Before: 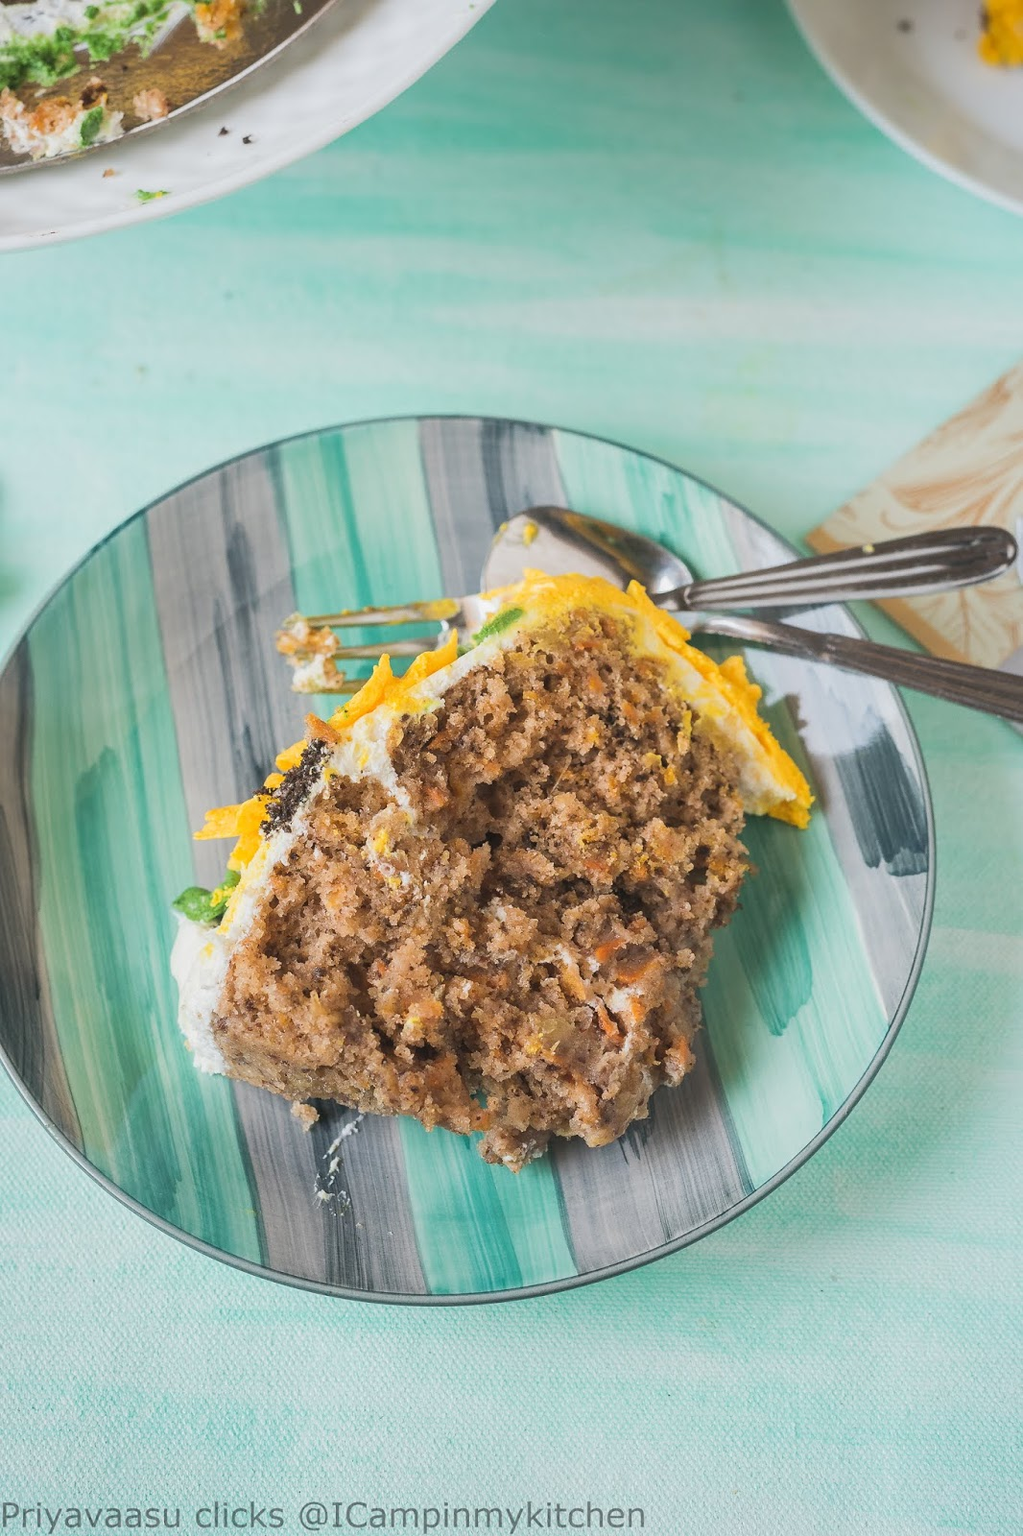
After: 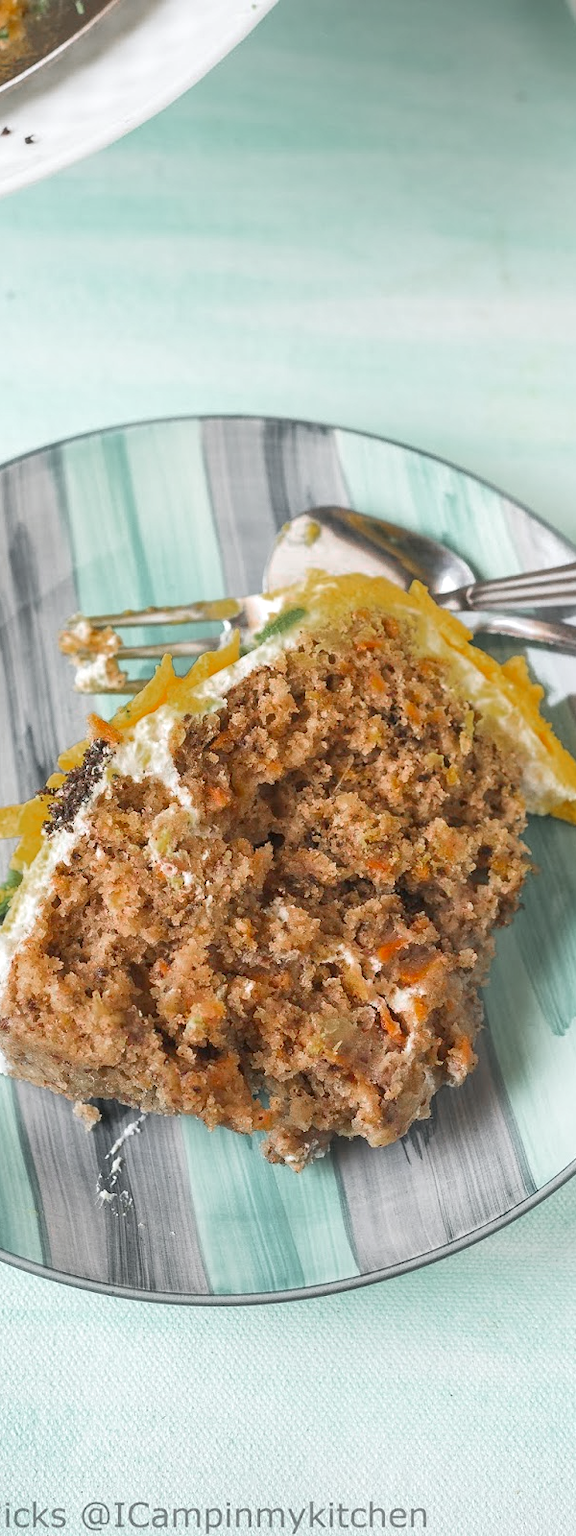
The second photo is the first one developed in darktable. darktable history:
crop: left 21.351%, right 22.28%
exposure: black level correction 0.003, exposure 0.381 EV, compensate exposure bias true, compensate highlight preservation false
color zones: curves: ch0 [(0, 0.48) (0.209, 0.398) (0.305, 0.332) (0.429, 0.493) (0.571, 0.5) (0.714, 0.5) (0.857, 0.5) (1, 0.48)]; ch1 [(0, 0.736) (0.143, 0.625) (0.225, 0.371) (0.429, 0.256) (0.571, 0.241) (0.714, 0.213) (0.857, 0.48) (1, 0.736)]; ch2 [(0, 0.448) (0.143, 0.498) (0.286, 0.5) (0.429, 0.5) (0.571, 0.5) (0.714, 0.5) (0.857, 0.5) (1, 0.448)]
